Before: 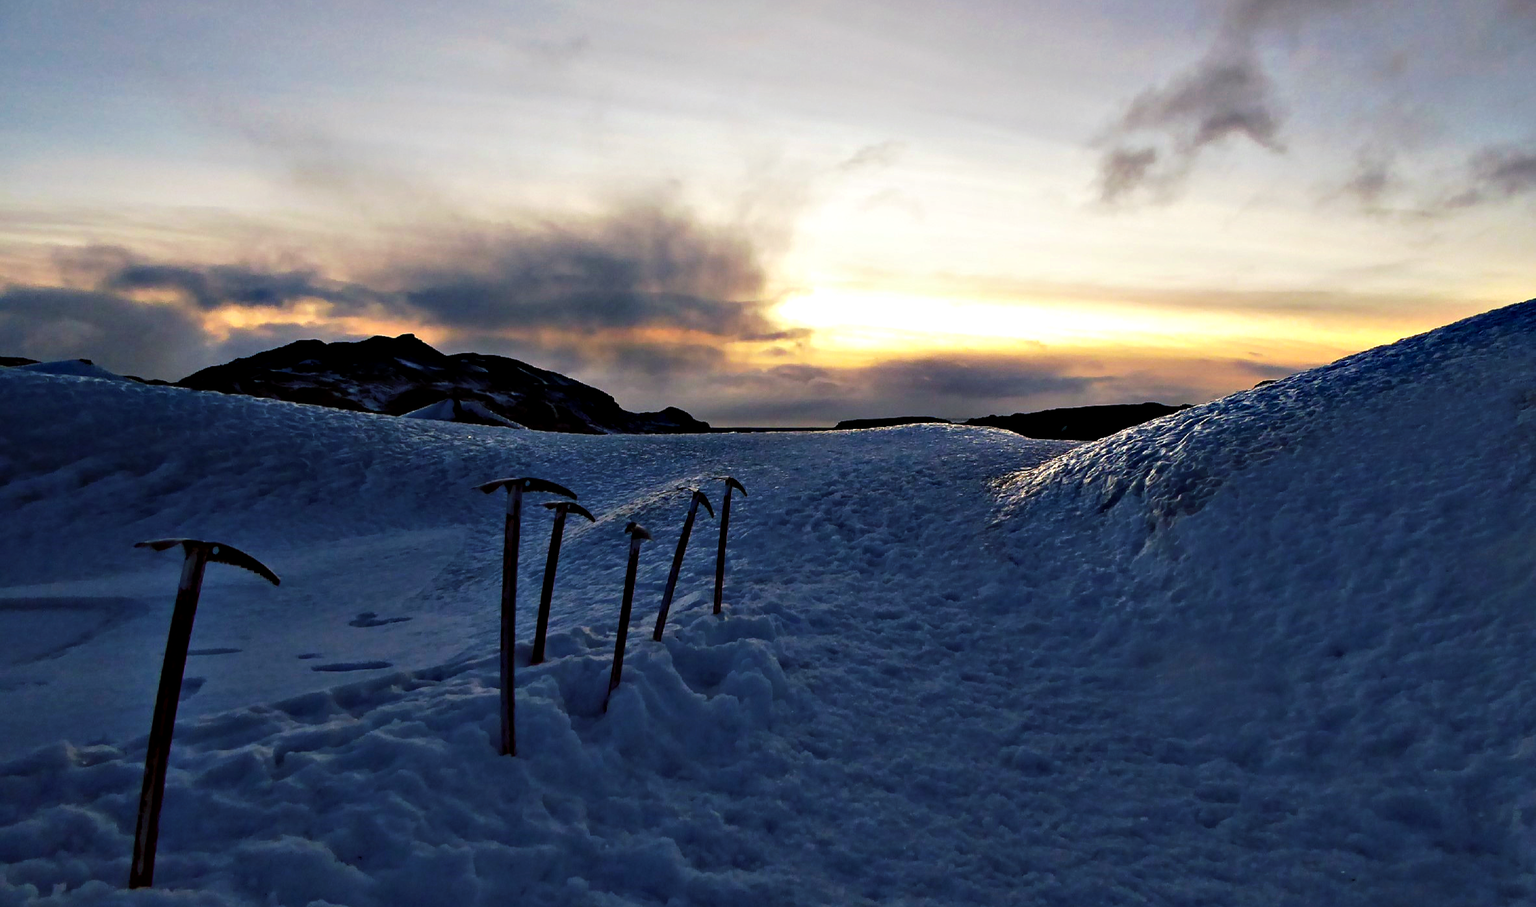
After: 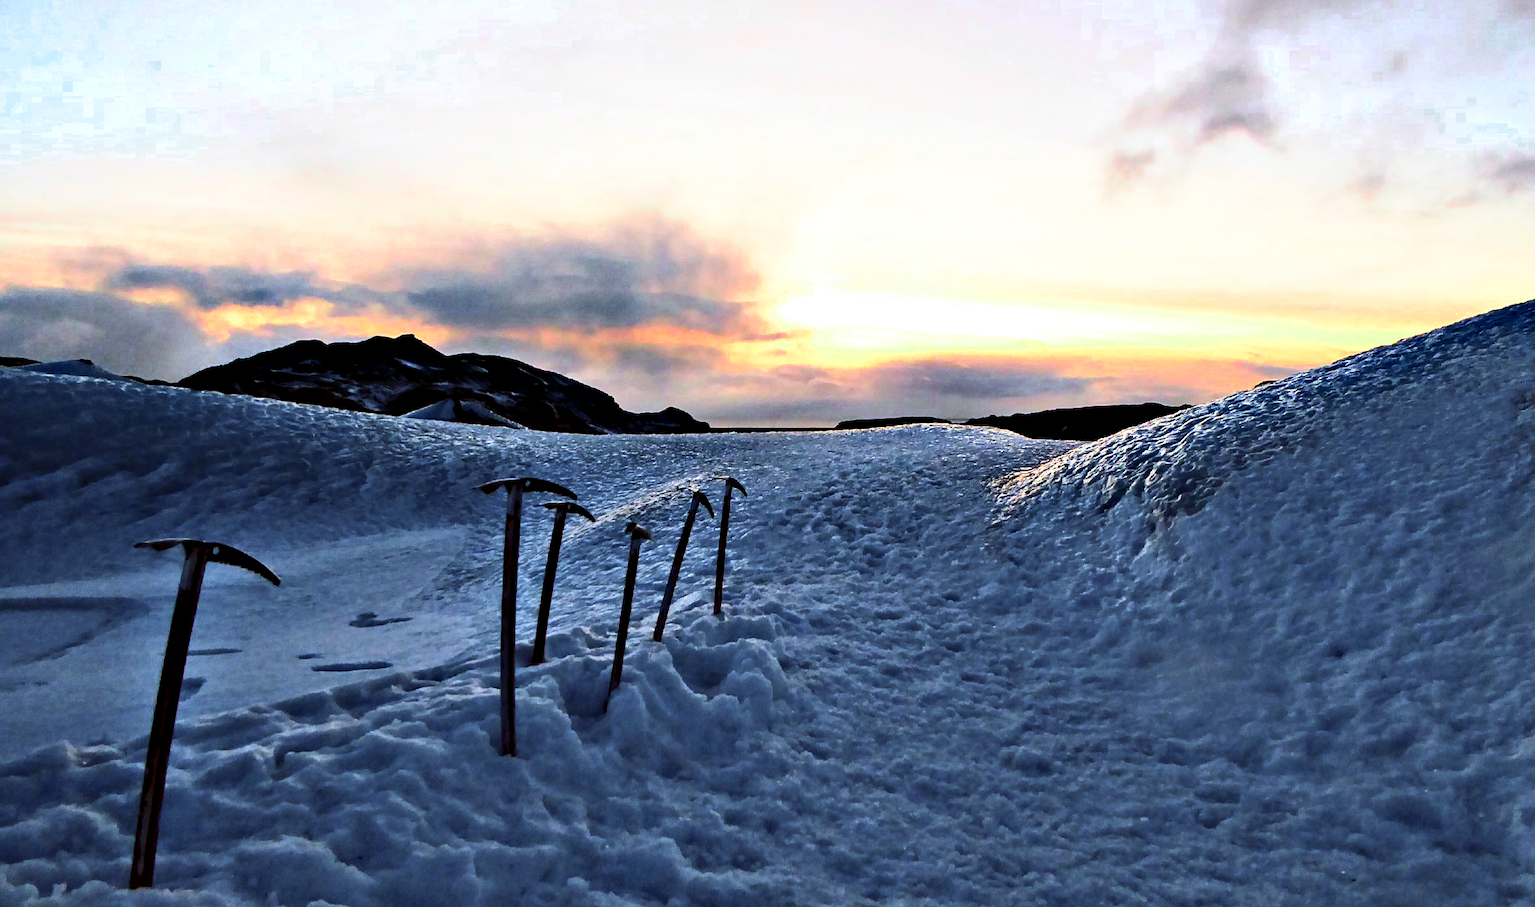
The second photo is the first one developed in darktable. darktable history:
color zones: curves: ch0 [(0, 0.466) (0.128, 0.466) (0.25, 0.5) (0.375, 0.456) (0.5, 0.5) (0.625, 0.5) (0.737, 0.652) (0.875, 0.5)]; ch1 [(0, 0.603) (0.125, 0.618) (0.261, 0.348) (0.372, 0.353) (0.497, 0.363) (0.611, 0.45) (0.731, 0.427) (0.875, 0.518) (0.998, 0.652)]; ch2 [(0, 0.559) (0.125, 0.451) (0.253, 0.564) (0.37, 0.578) (0.5, 0.466) (0.625, 0.471) (0.731, 0.471) (0.88, 0.485)]
base curve: curves: ch0 [(0, 0) (0.018, 0.026) (0.143, 0.37) (0.33, 0.731) (0.458, 0.853) (0.735, 0.965) (0.905, 0.986) (1, 1)]
